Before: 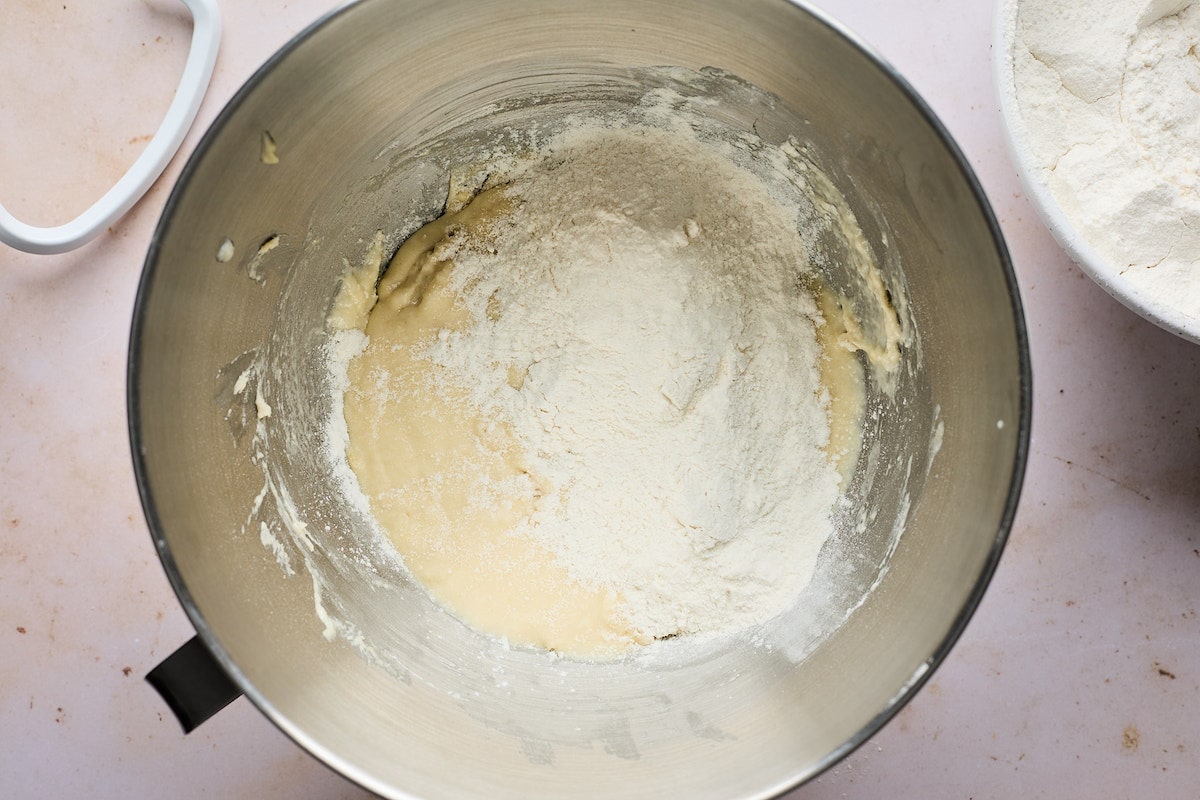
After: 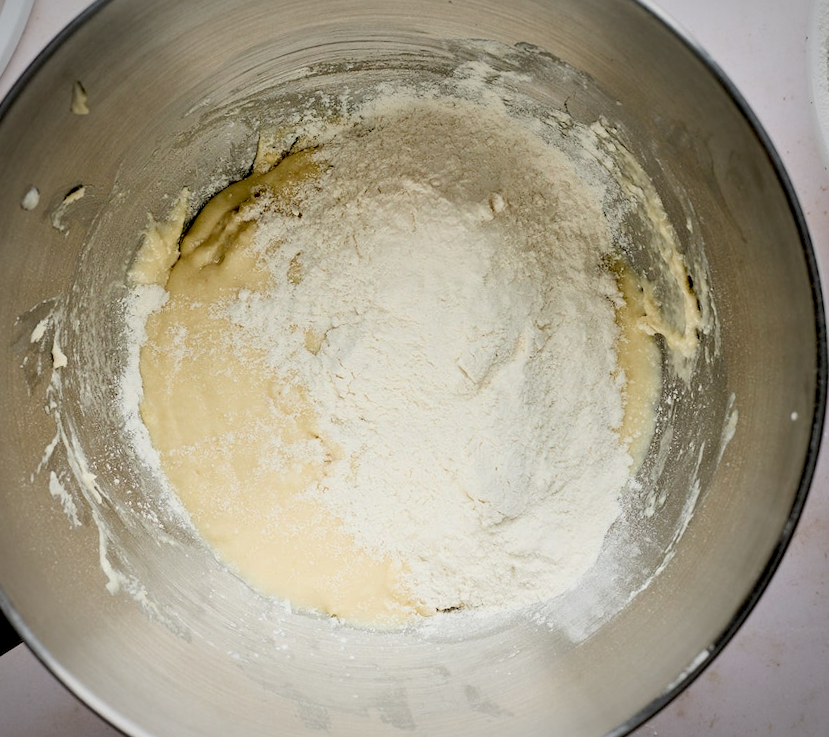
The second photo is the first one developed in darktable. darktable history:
crop and rotate: angle -3.27°, left 14.277%, top 0.028%, right 10.766%, bottom 0.028%
vignetting: fall-off radius 70%, automatic ratio true
exposure: black level correction 0.029, exposure -0.073 EV, compensate highlight preservation false
